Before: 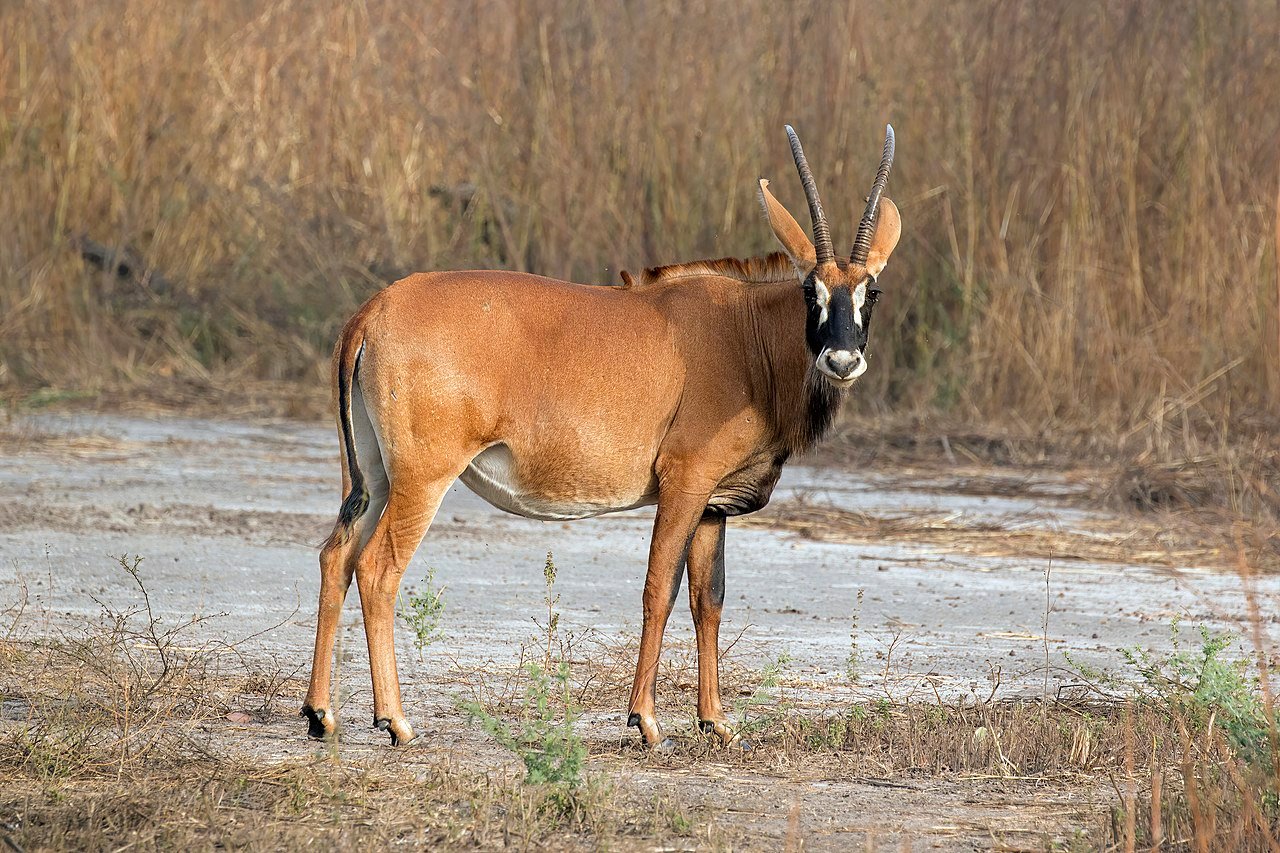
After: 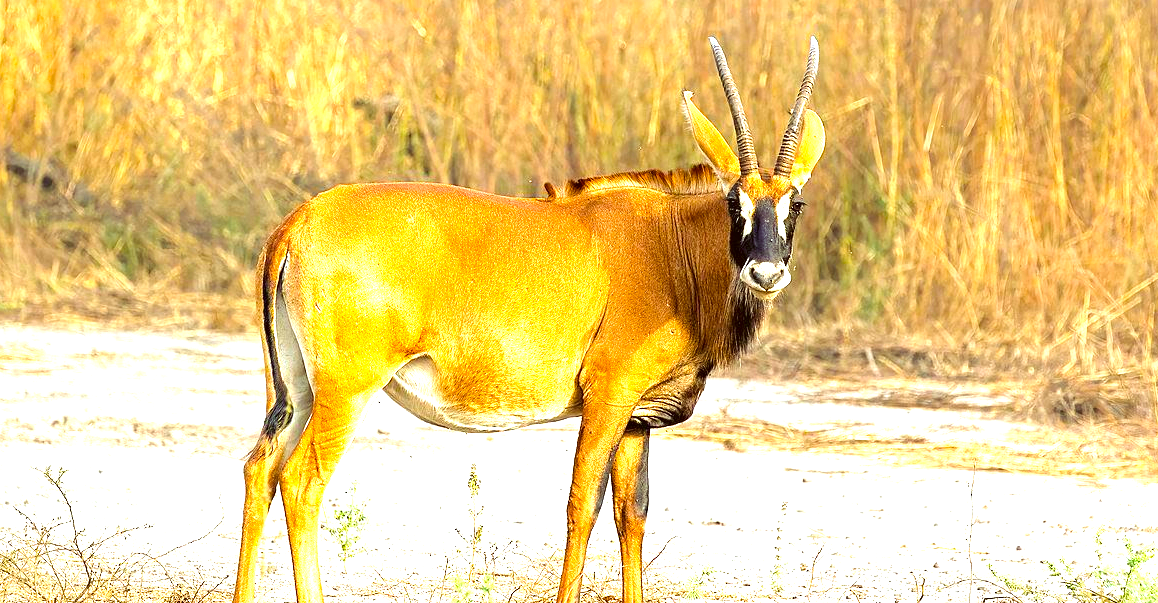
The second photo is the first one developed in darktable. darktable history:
exposure: black level correction 0, exposure 1.749 EV, compensate highlight preservation false
crop: left 5.962%, top 10.379%, right 3.522%, bottom 18.819%
color balance rgb: shadows lift › luminance -21.764%, shadows lift › chroma 9.146%, shadows lift › hue 286.2°, perceptual saturation grading › global saturation 31.103%, global vibrance 20%
tone equalizer: edges refinement/feathering 500, mask exposure compensation -1.57 EV, preserve details no
color correction: highlights a* -1.66, highlights b* 10.34, shadows a* 0.639, shadows b* 19.95
